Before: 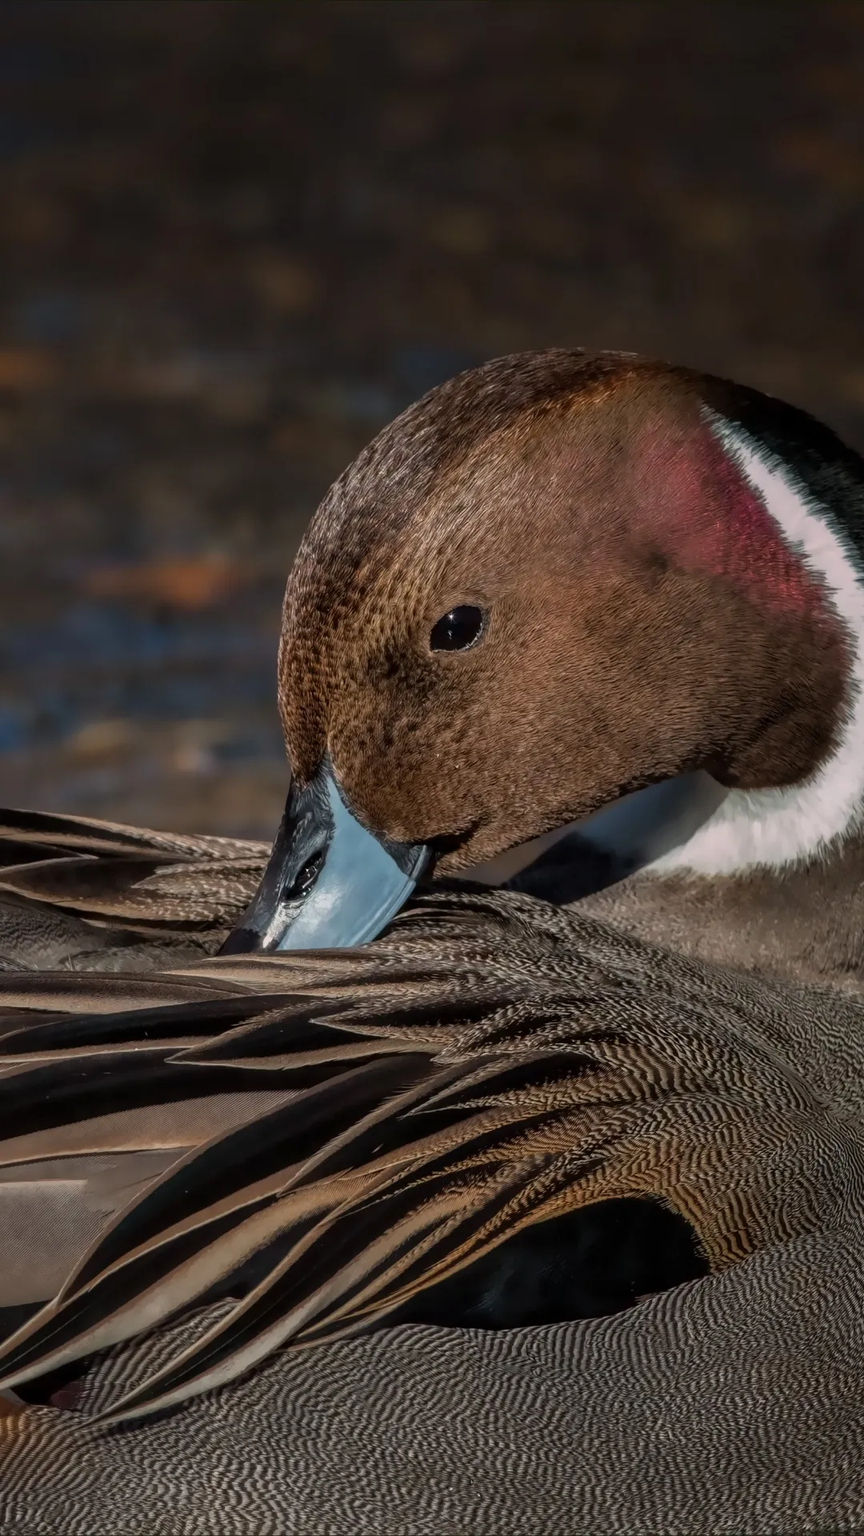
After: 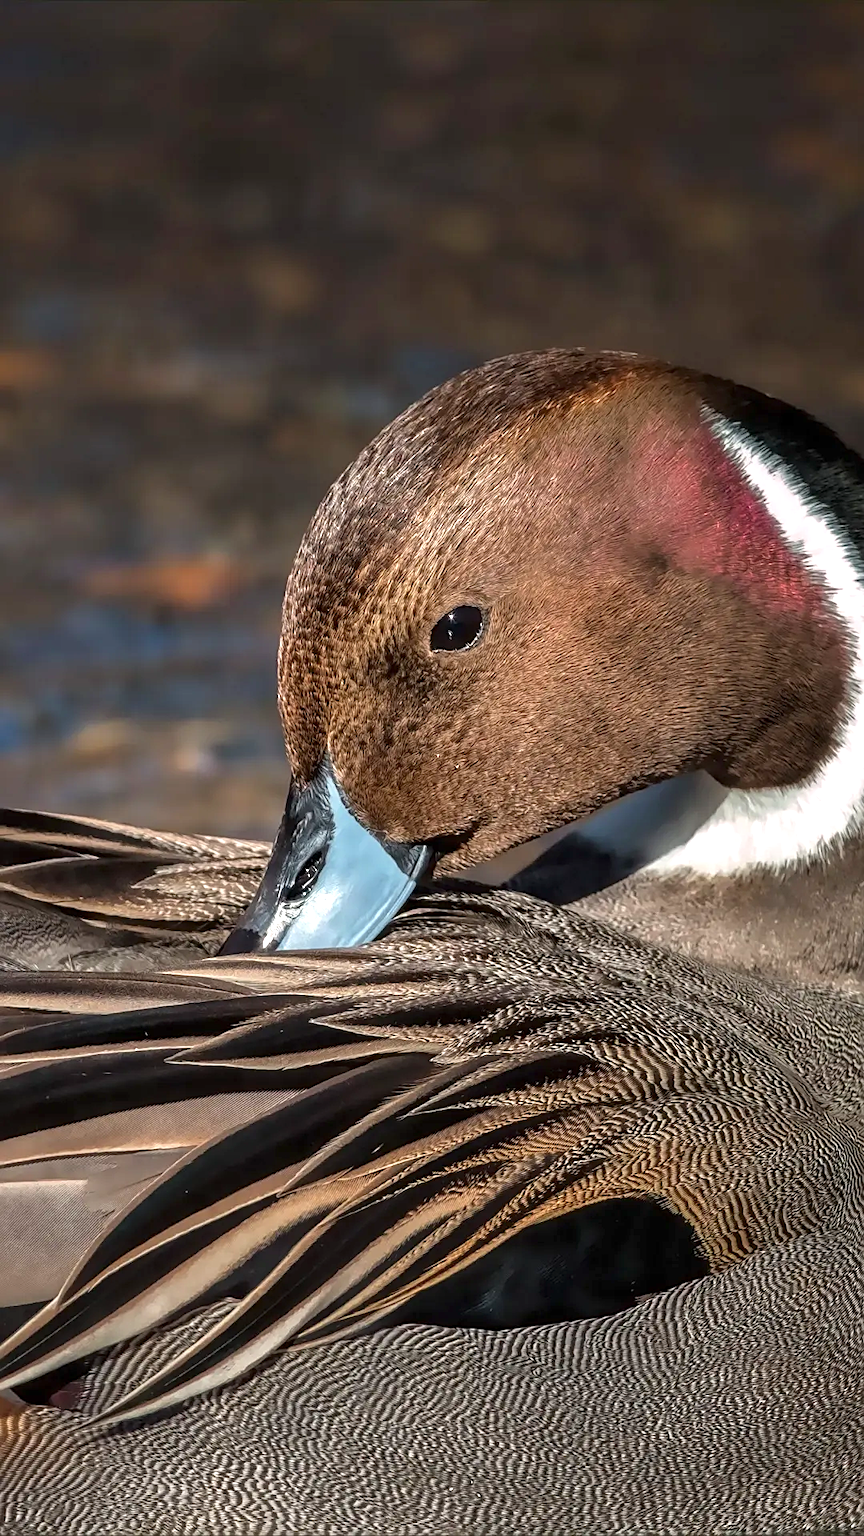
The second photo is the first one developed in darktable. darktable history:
sharpen: on, module defaults
exposure: exposure 1.134 EV, compensate highlight preservation false
